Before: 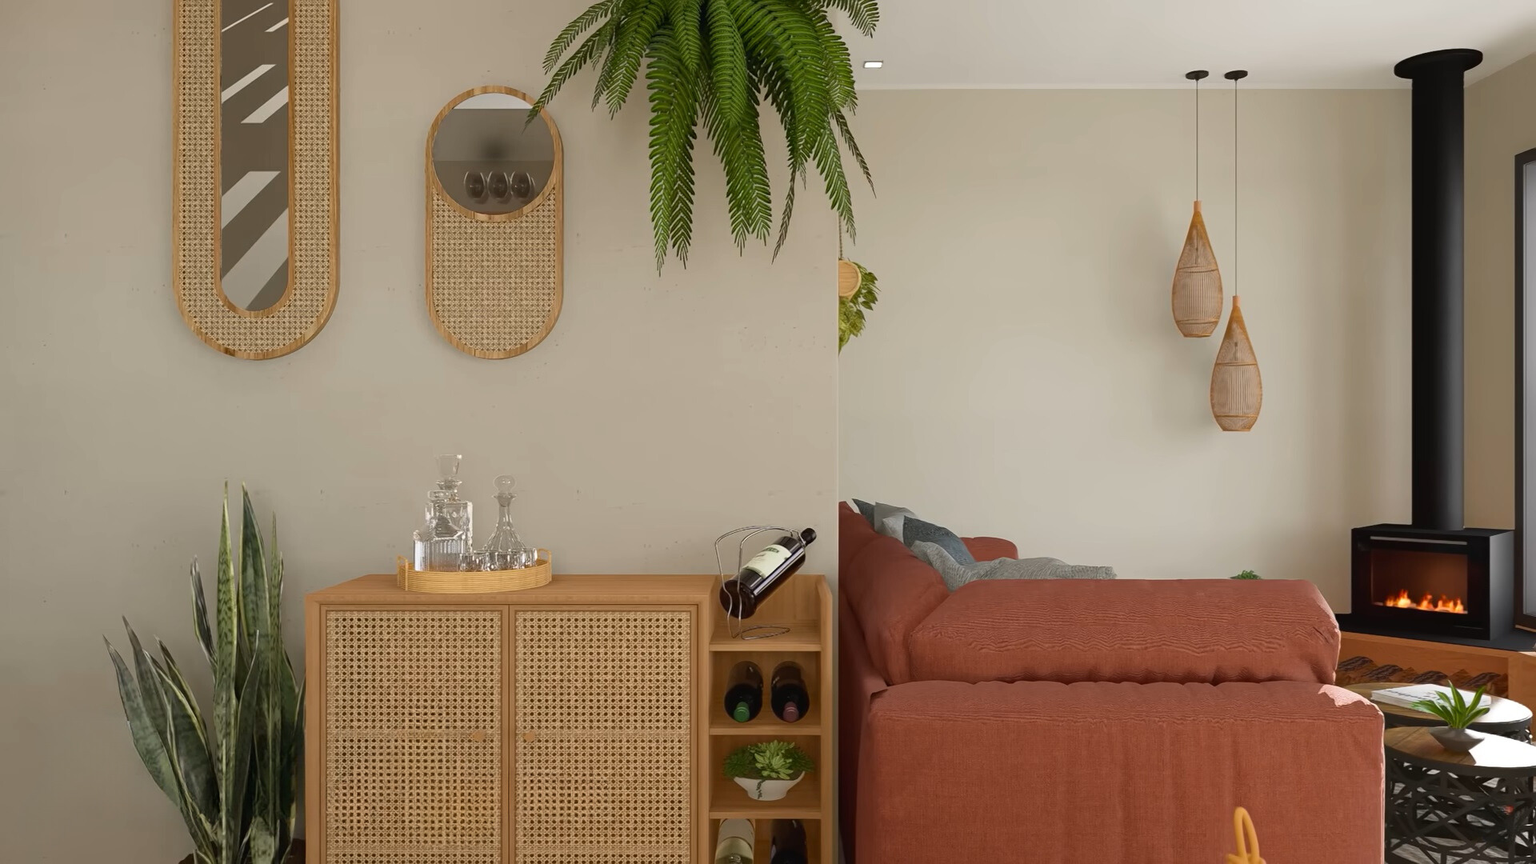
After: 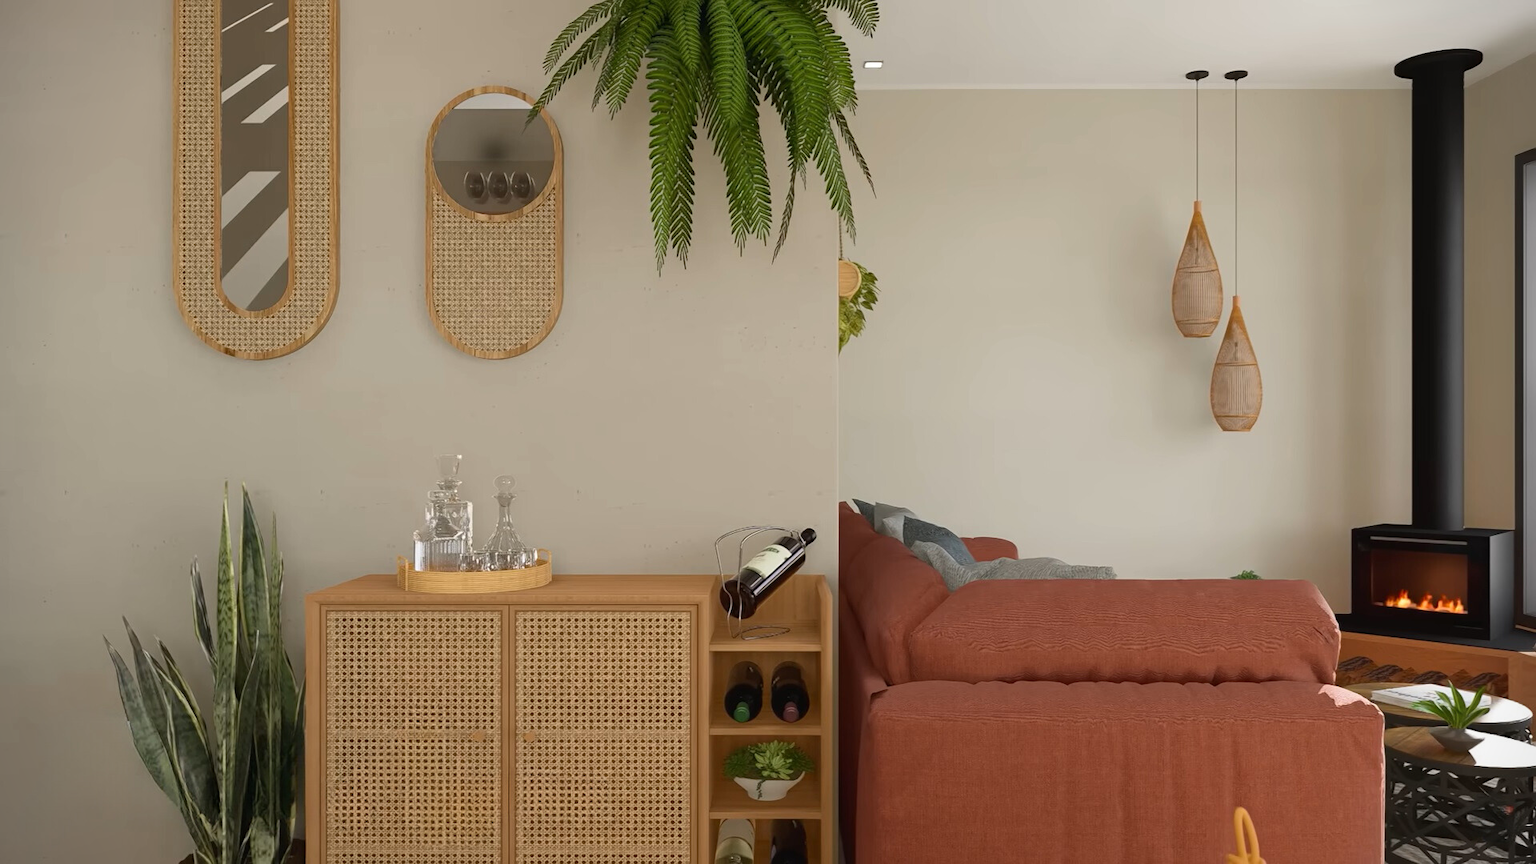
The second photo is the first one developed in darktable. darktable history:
vignetting: fall-off start 92.45%
